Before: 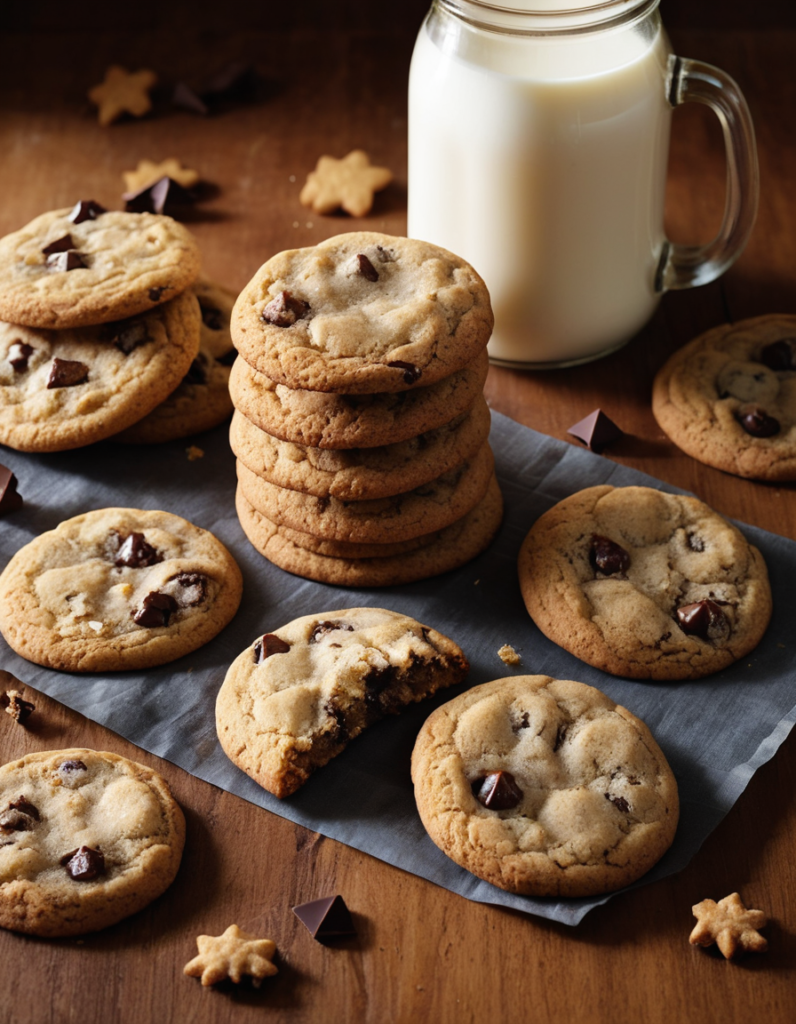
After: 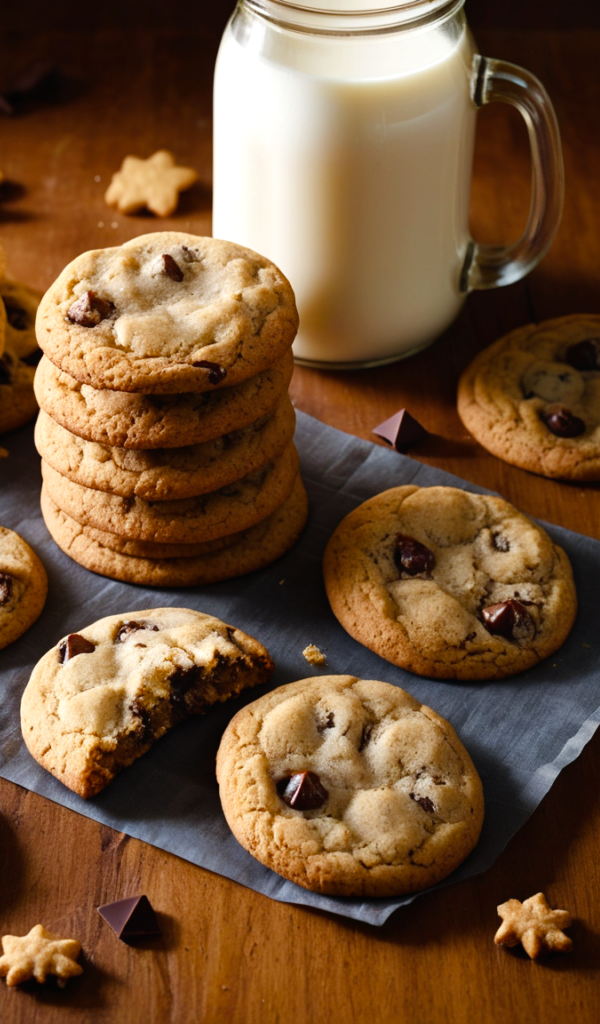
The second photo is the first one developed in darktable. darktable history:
crop and rotate: left 24.6%
color balance rgb: linear chroma grading › shadows 32%, linear chroma grading › global chroma -2%, linear chroma grading › mid-tones 4%, perceptual saturation grading › global saturation -2%, perceptual saturation grading › highlights -8%, perceptual saturation grading › mid-tones 8%, perceptual saturation grading › shadows 4%, perceptual brilliance grading › highlights 8%, perceptual brilliance grading › mid-tones 4%, perceptual brilliance grading › shadows 2%, global vibrance 16%, saturation formula JzAzBz (2021)
